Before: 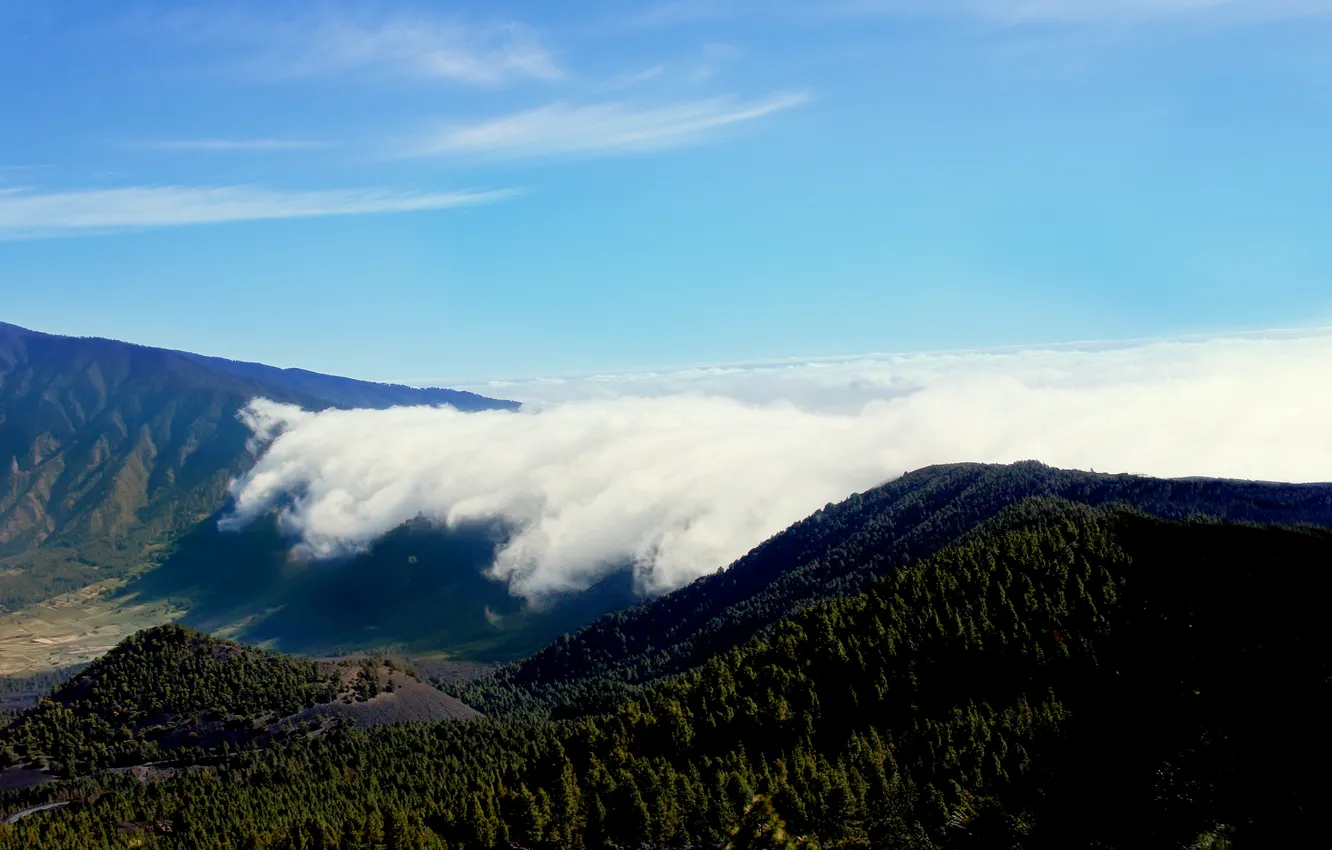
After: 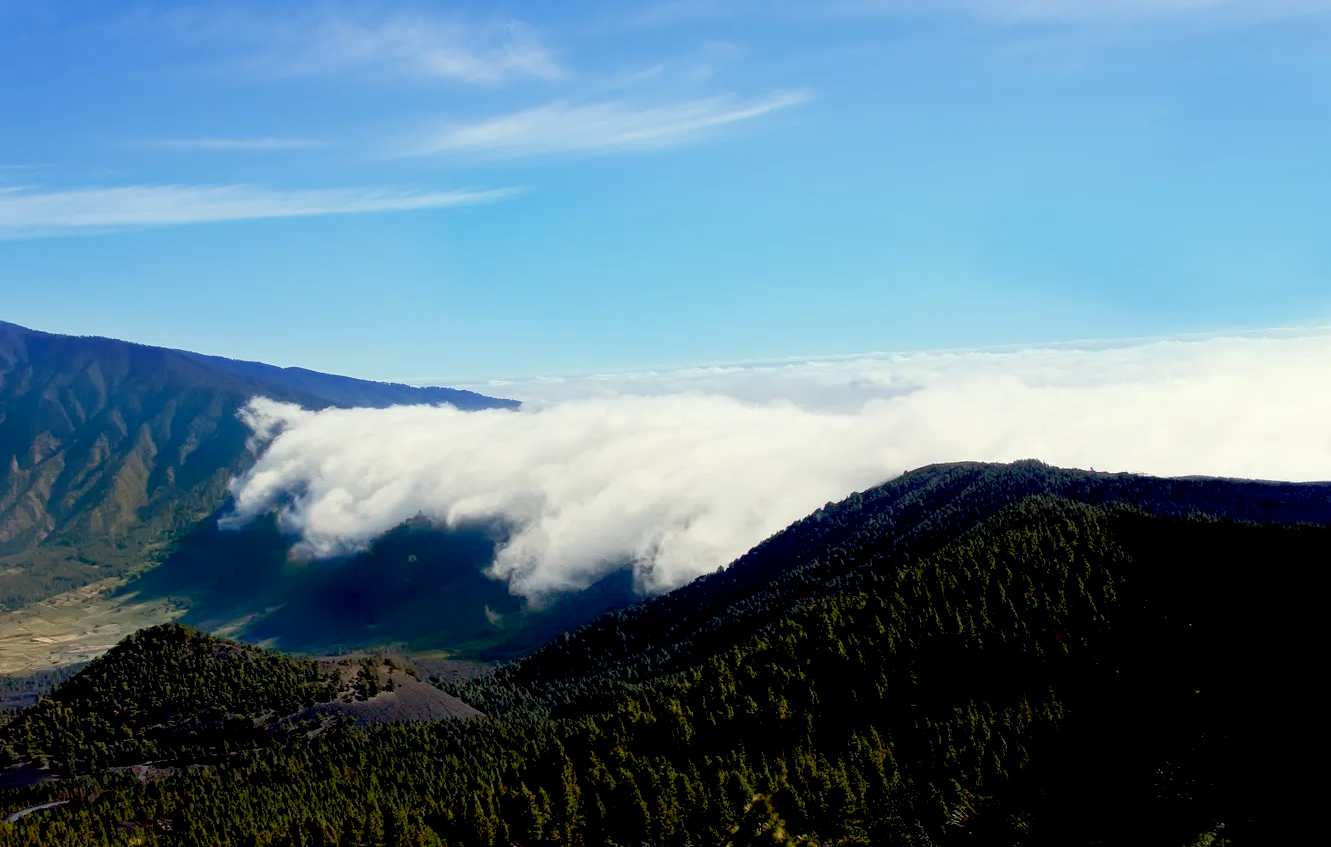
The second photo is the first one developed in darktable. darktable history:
crop: top 0.179%, bottom 0.164%
exposure: black level correction 0.009, compensate highlight preservation false
